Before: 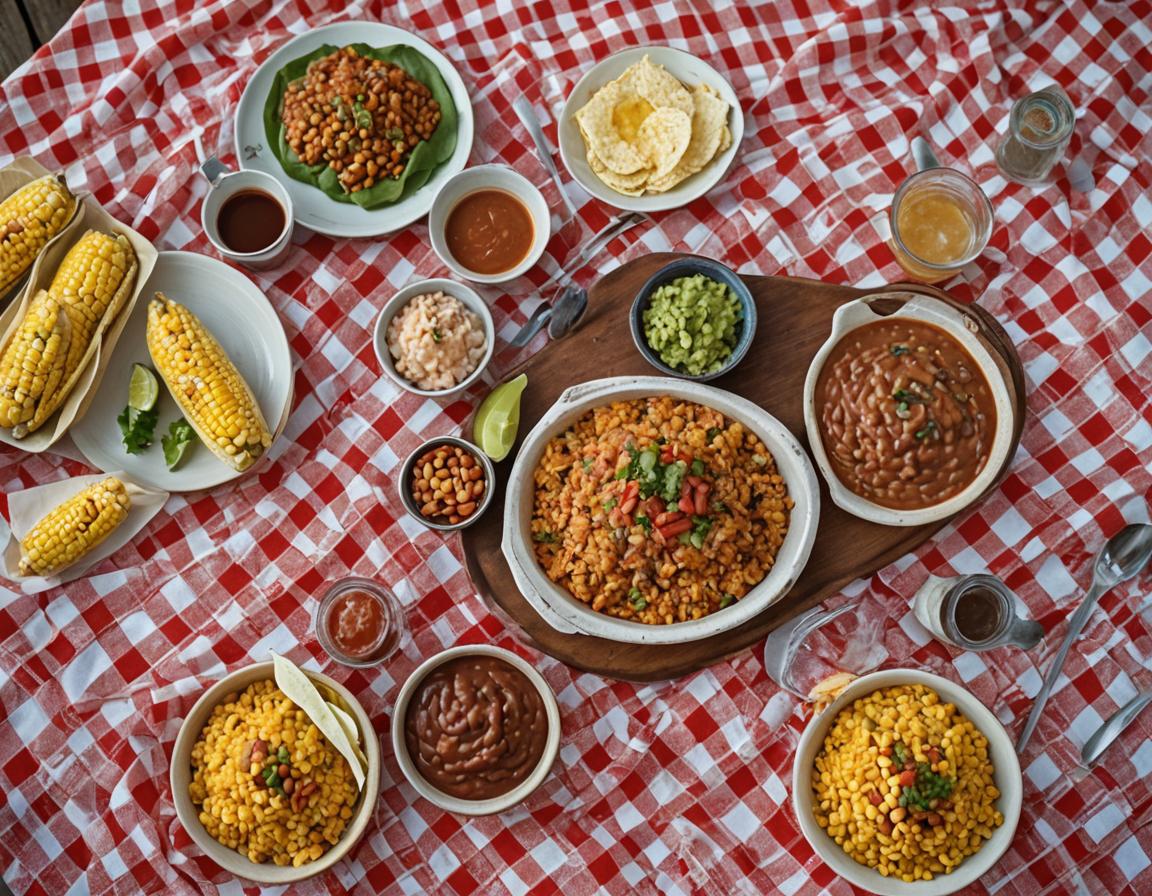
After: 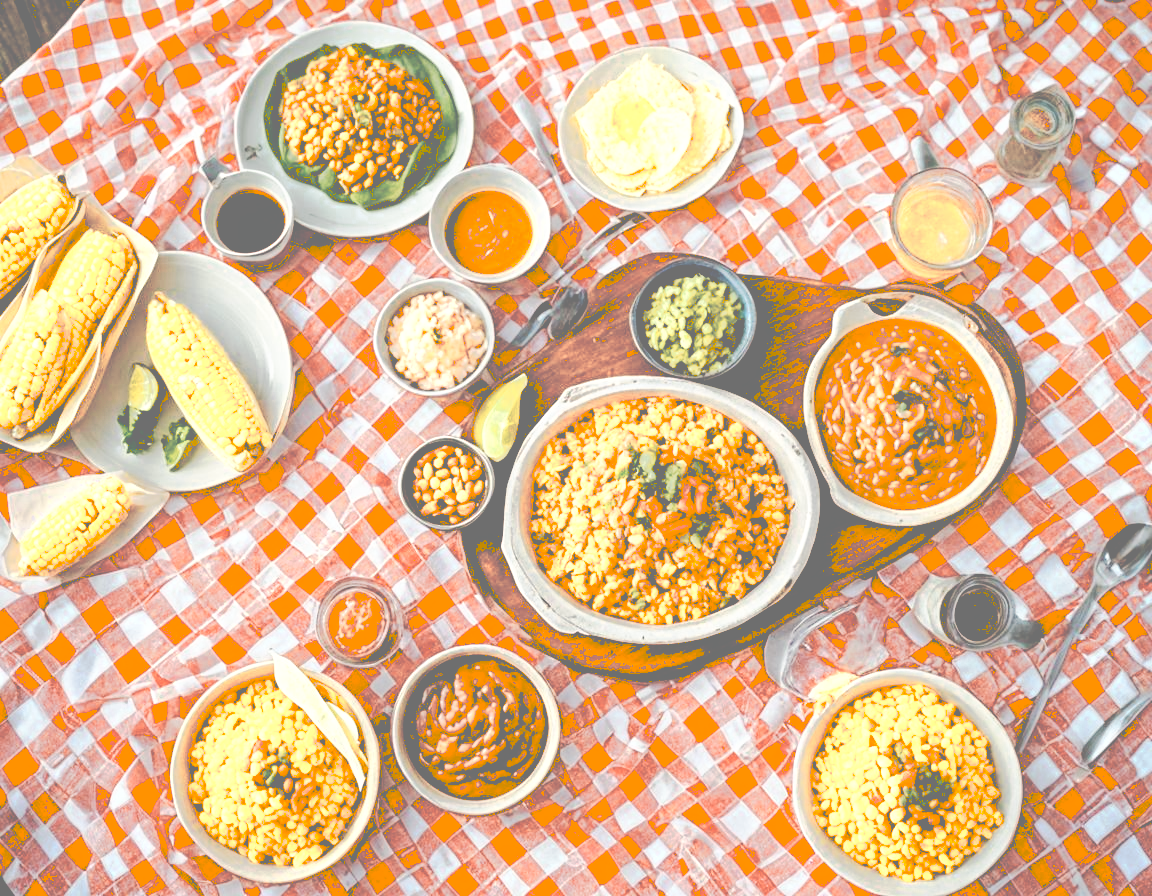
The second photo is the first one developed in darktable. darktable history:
color zones: curves: ch0 [(0.018, 0.548) (0.197, 0.654) (0.425, 0.447) (0.605, 0.658) (0.732, 0.579)]; ch1 [(0.105, 0.531) (0.224, 0.531) (0.386, 0.39) (0.618, 0.456) (0.732, 0.456) (0.956, 0.421)]; ch2 [(0.039, 0.583) (0.215, 0.465) (0.399, 0.544) (0.465, 0.548) (0.614, 0.447) (0.724, 0.43) (0.882, 0.623) (0.956, 0.632)]
contrast brightness saturation: saturation 0.176
color calibration: x 0.335, y 0.35, temperature 5423.96 K, gamut compression 1.68
exposure: black level correction 0.013, compensate highlight preservation false
base curve: curves: ch0 [(0, 0.003) (0.001, 0.002) (0.006, 0.004) (0.02, 0.022) (0.048, 0.086) (0.094, 0.234) (0.162, 0.431) (0.258, 0.629) (0.385, 0.8) (0.548, 0.918) (0.751, 0.988) (1, 1)], preserve colors none
tone curve: curves: ch0 [(0, 0) (0.003, 0.464) (0.011, 0.464) (0.025, 0.464) (0.044, 0.464) (0.069, 0.464) (0.1, 0.463) (0.136, 0.463) (0.177, 0.464) (0.224, 0.469) (0.277, 0.482) (0.335, 0.501) (0.399, 0.53) (0.468, 0.567) (0.543, 0.61) (0.623, 0.663) (0.709, 0.718) (0.801, 0.779) (0.898, 0.842) (1, 1)], preserve colors none
